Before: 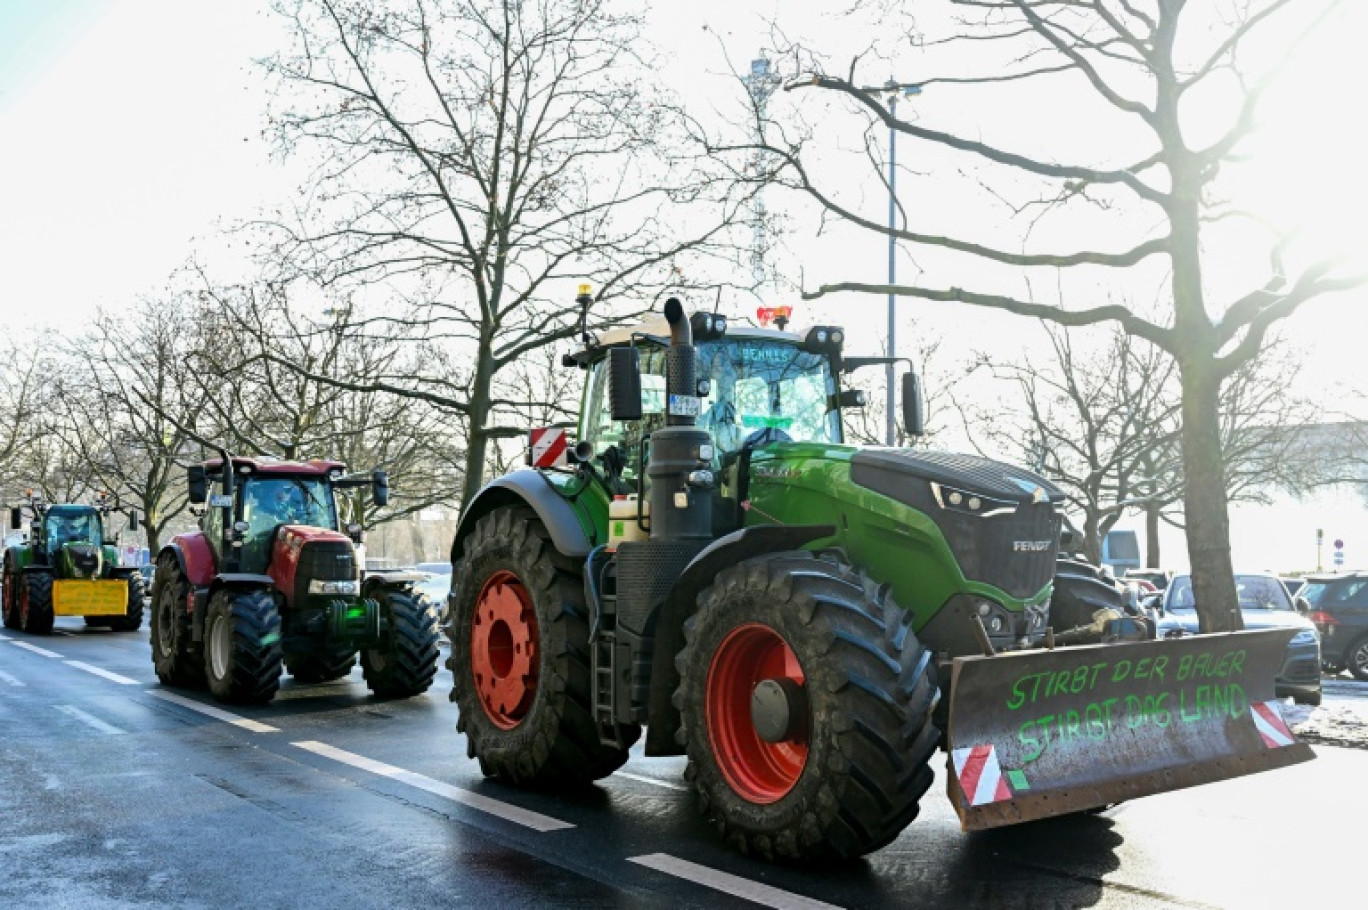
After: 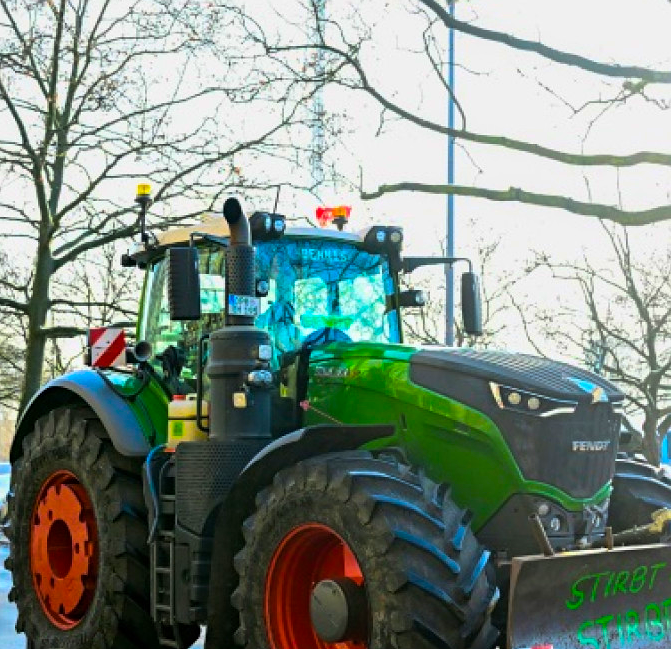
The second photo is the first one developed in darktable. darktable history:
color balance rgb: linear chroma grading › highlights 99.814%, linear chroma grading › global chroma 23.516%, perceptual saturation grading › global saturation 0.715%, perceptual brilliance grading › global brilliance -0.56%, perceptual brilliance grading › highlights -1.116%, perceptual brilliance grading › mid-tones -0.788%, perceptual brilliance grading › shadows -1.803%, global vibrance 20%
sharpen: radius 1.238, amount 0.296, threshold 0.082
crop: left 32.237%, top 11.002%, right 18.705%, bottom 17.575%
